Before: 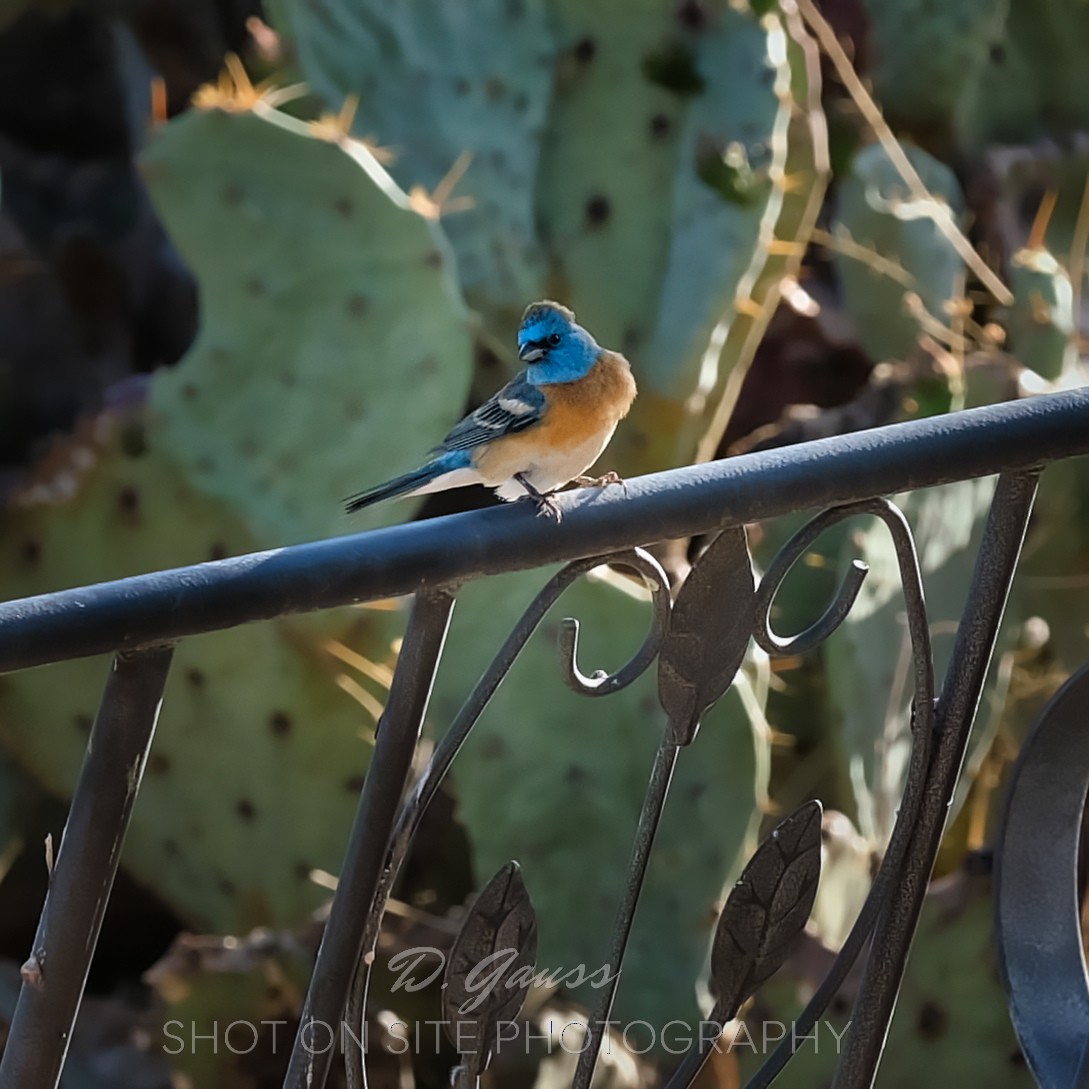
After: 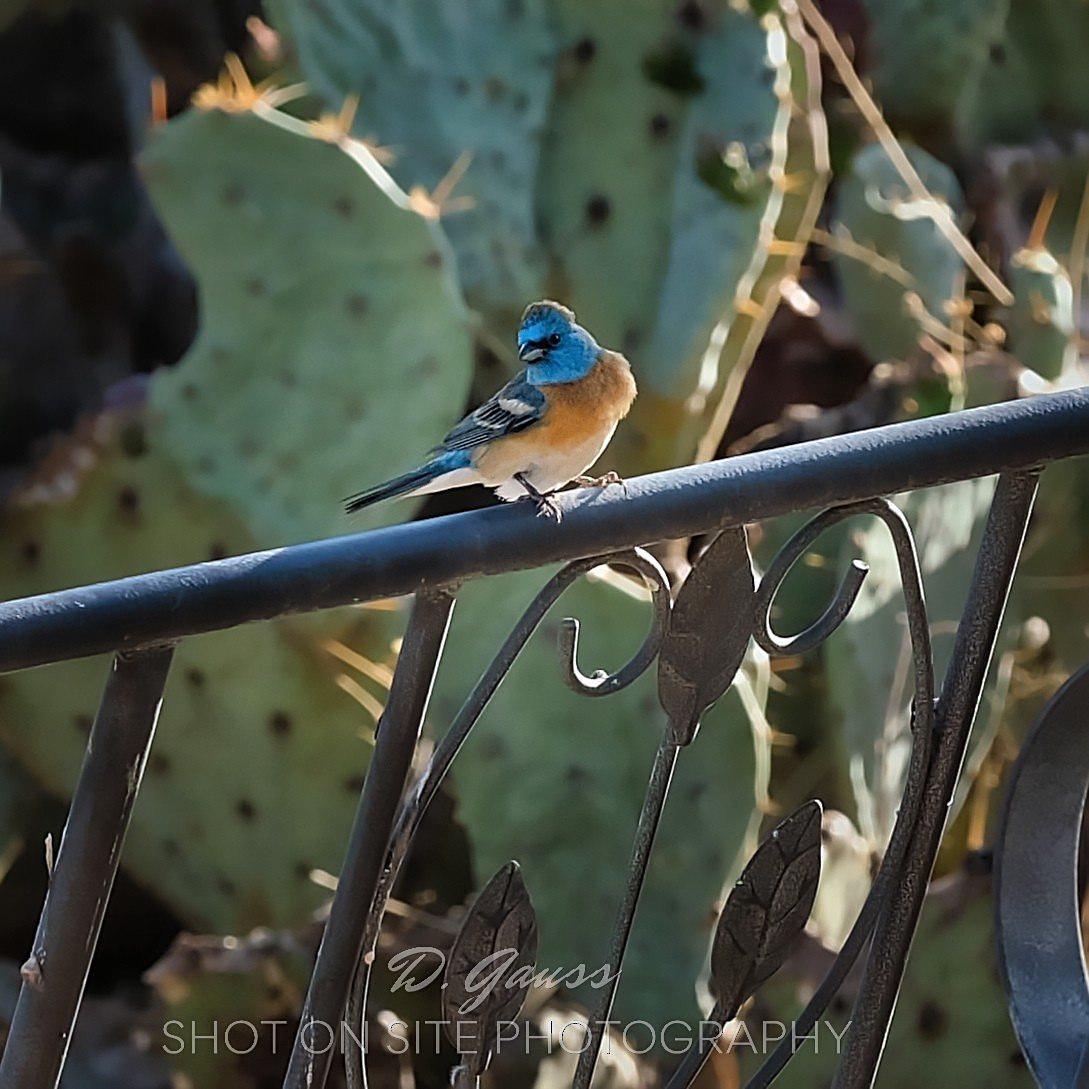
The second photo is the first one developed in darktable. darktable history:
shadows and highlights: radius 337.17, shadows 29.01, soften with gaussian
sharpen: on, module defaults
